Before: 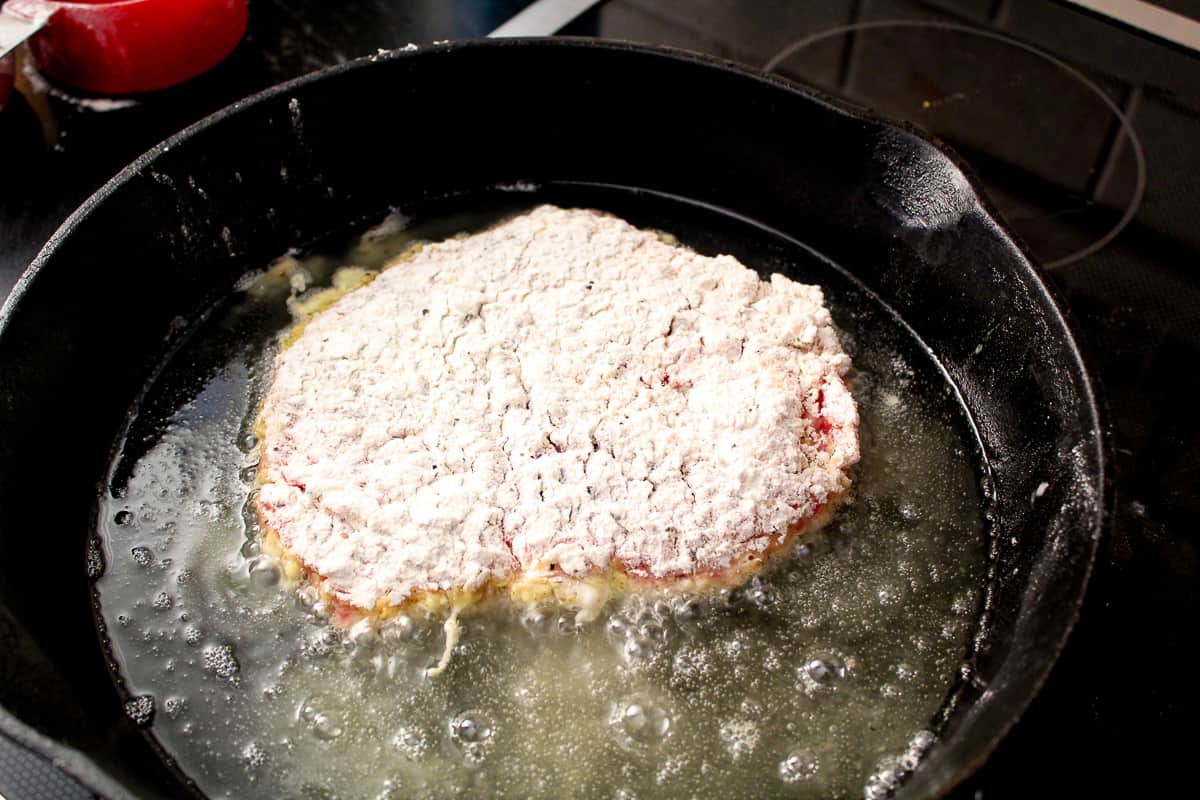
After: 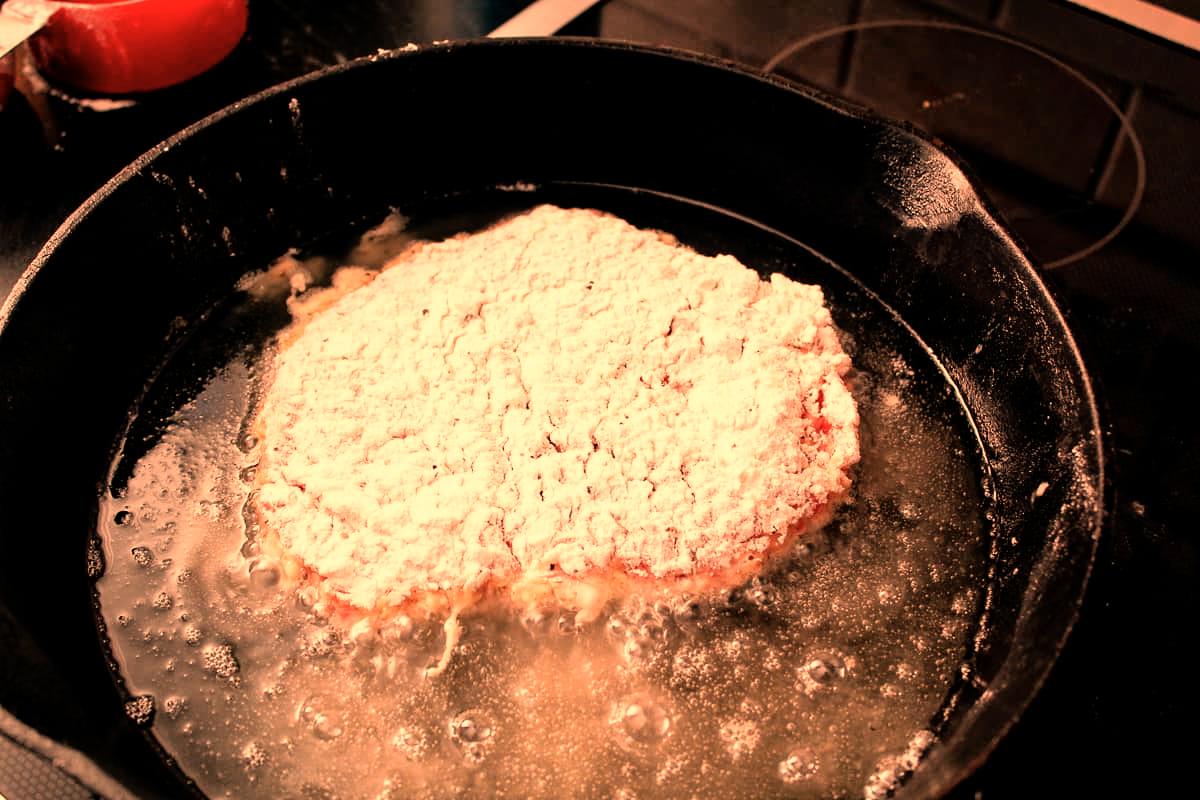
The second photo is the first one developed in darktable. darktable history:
color zones: curves: ch1 [(0, 0.455) (0.063, 0.455) (0.286, 0.495) (0.429, 0.5) (0.571, 0.5) (0.714, 0.5) (0.857, 0.5) (1, 0.455)]; ch2 [(0, 0.532) (0.063, 0.521) (0.233, 0.447) (0.429, 0.489) (0.571, 0.5) (0.714, 0.5) (0.857, 0.5) (1, 0.532)]
white balance: red 1.467, blue 0.684
rgb curve: curves: ch0 [(0, 0) (0.136, 0.078) (0.262, 0.245) (0.414, 0.42) (1, 1)], compensate middle gray true, preserve colors basic power
